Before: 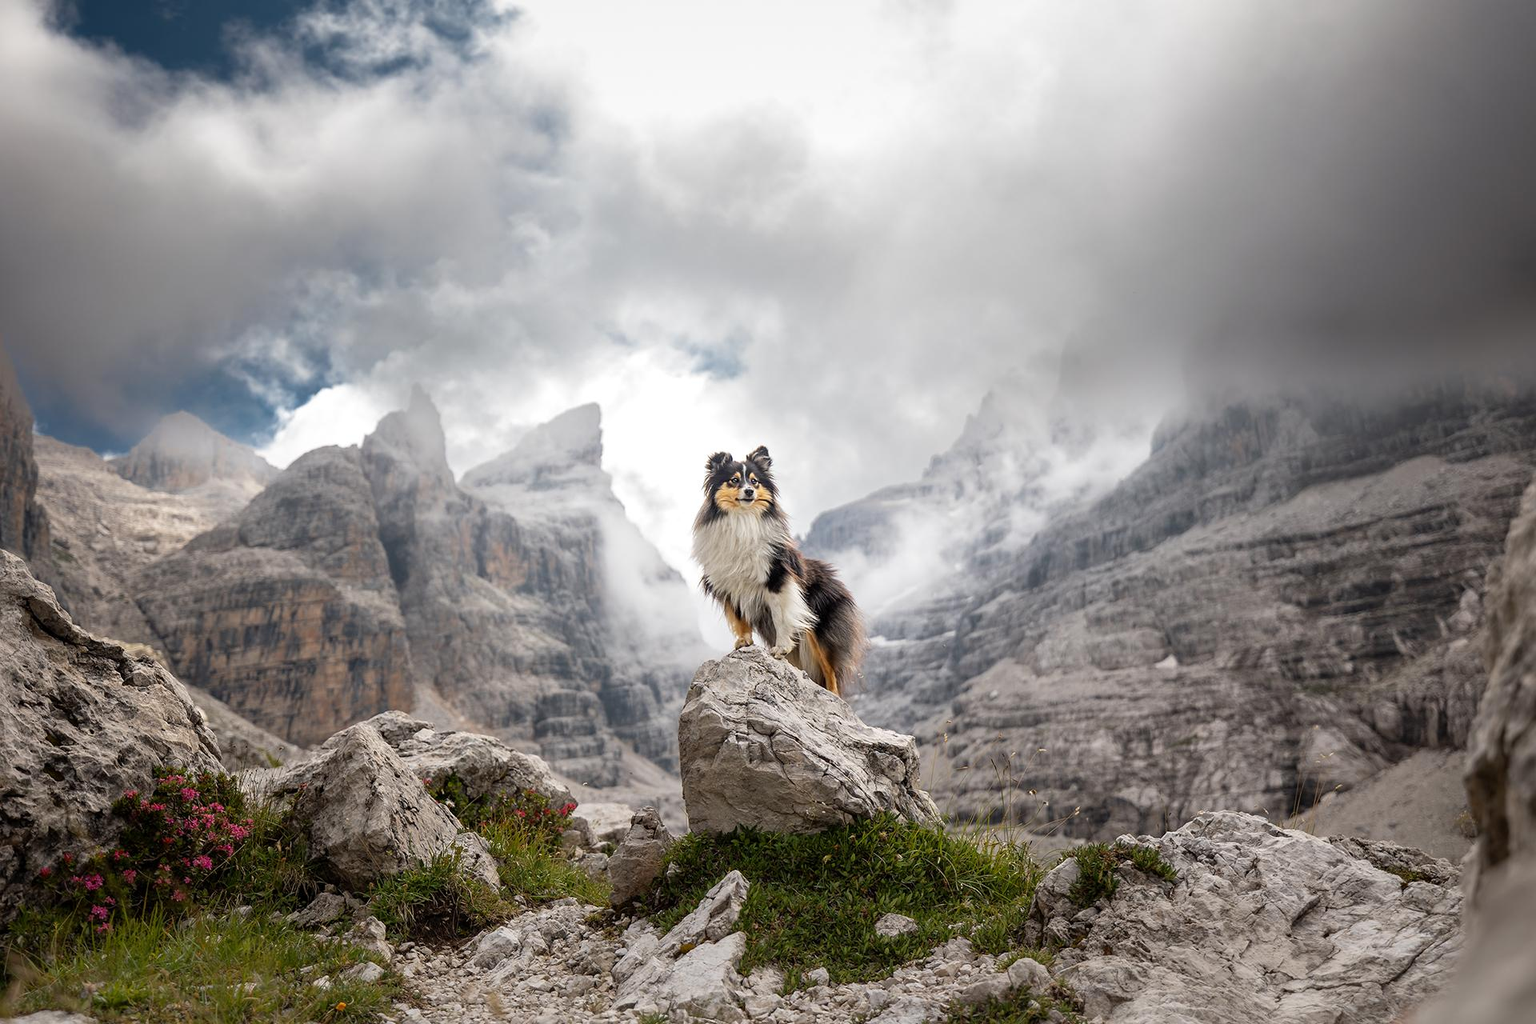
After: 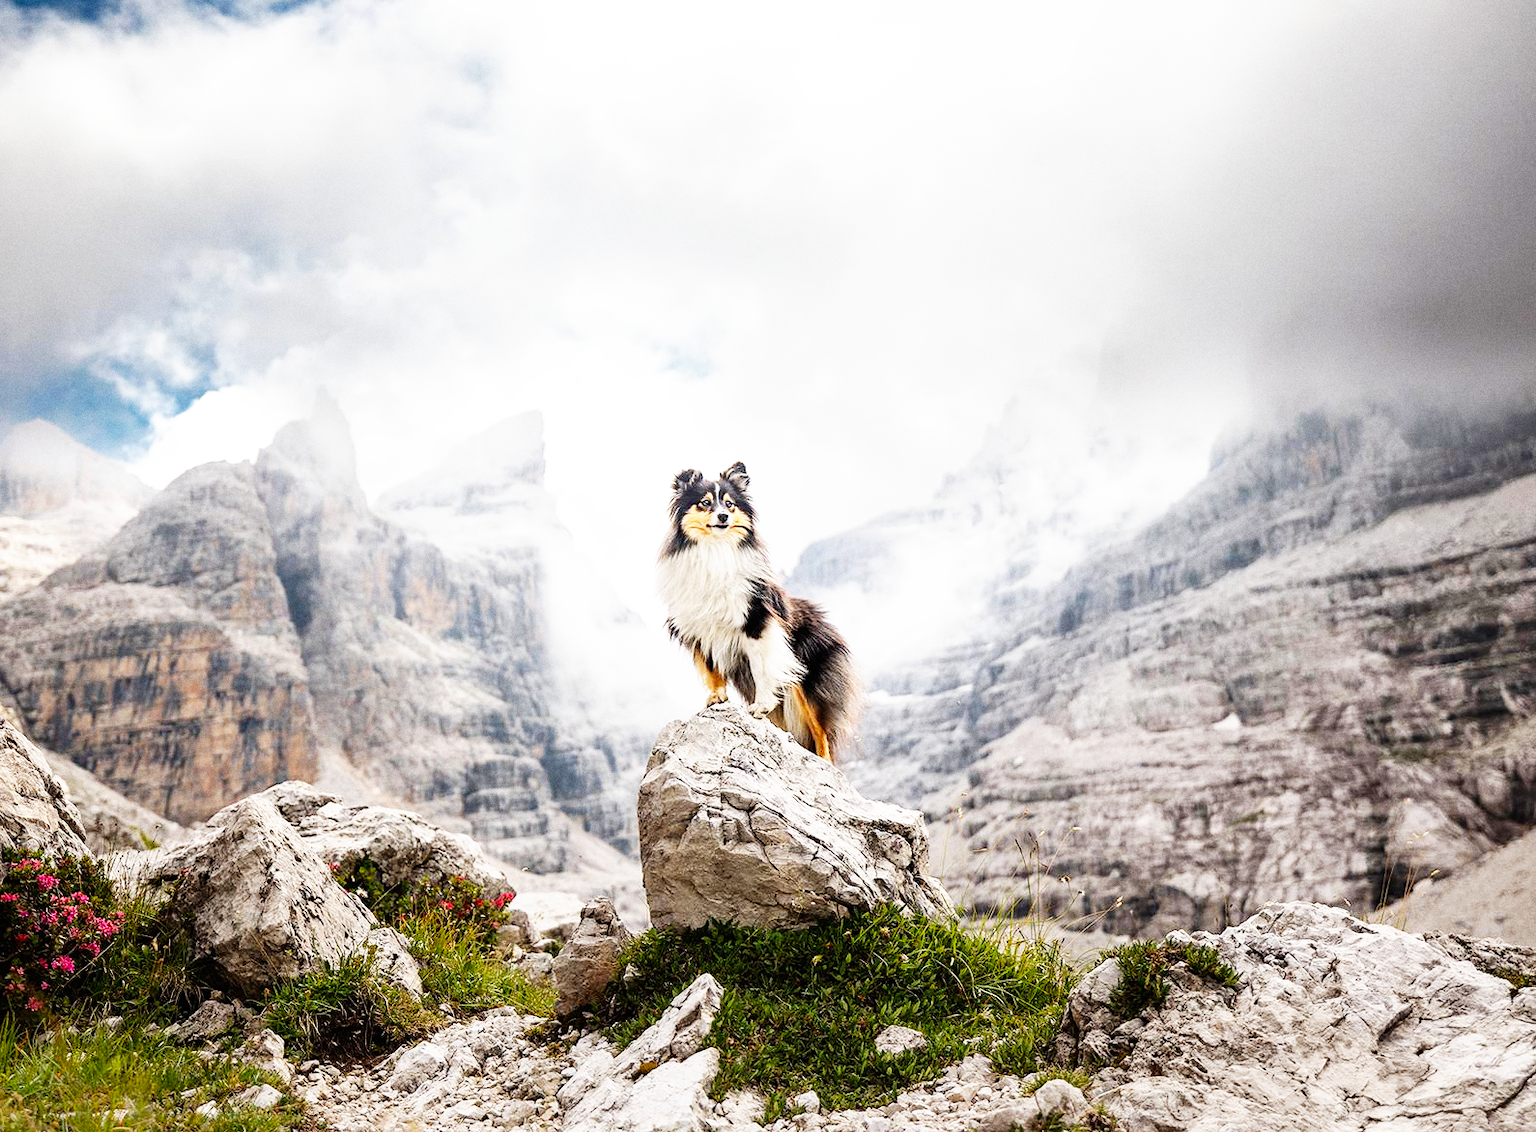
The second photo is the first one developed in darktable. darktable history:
crop: left 9.807%, top 6.259%, right 7.334%, bottom 2.177%
grain: on, module defaults
base curve: curves: ch0 [(0, 0) (0.007, 0.004) (0.027, 0.03) (0.046, 0.07) (0.207, 0.54) (0.442, 0.872) (0.673, 0.972) (1, 1)], preserve colors none
